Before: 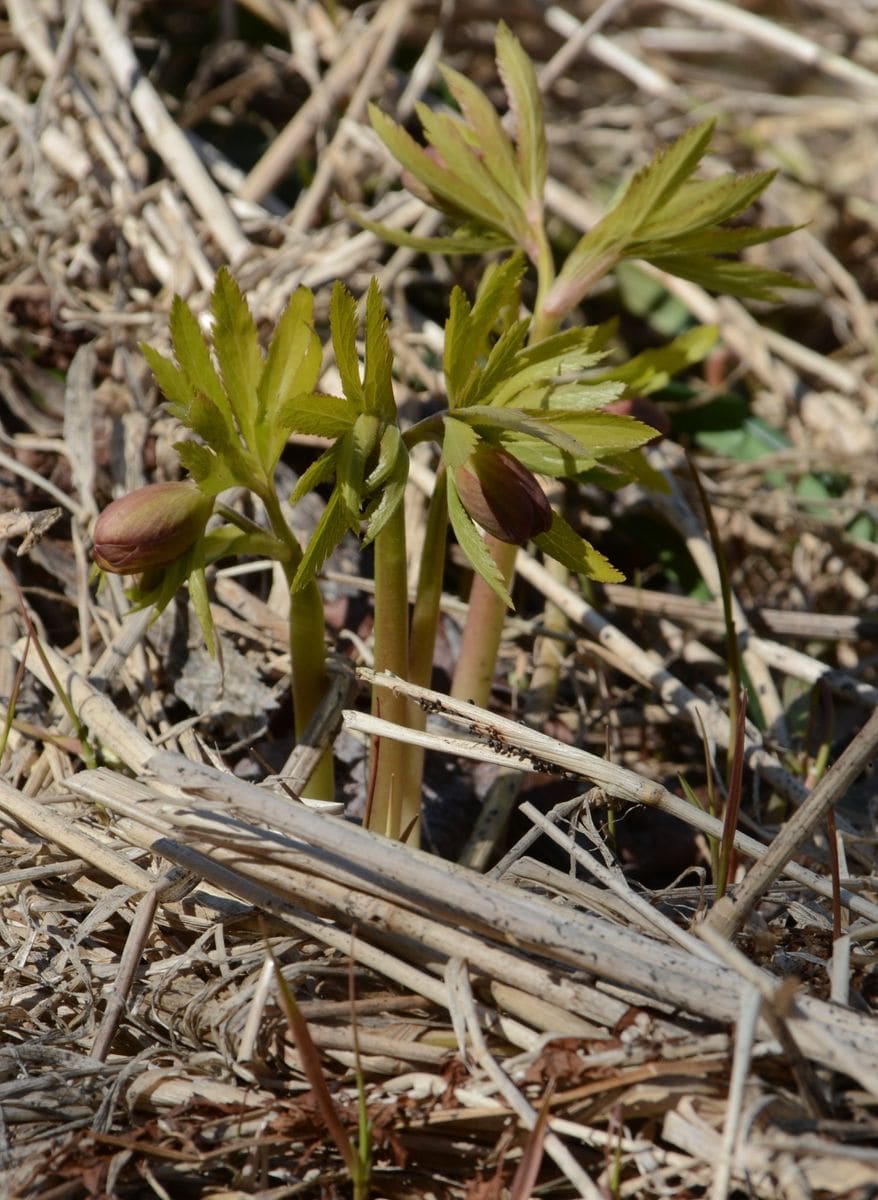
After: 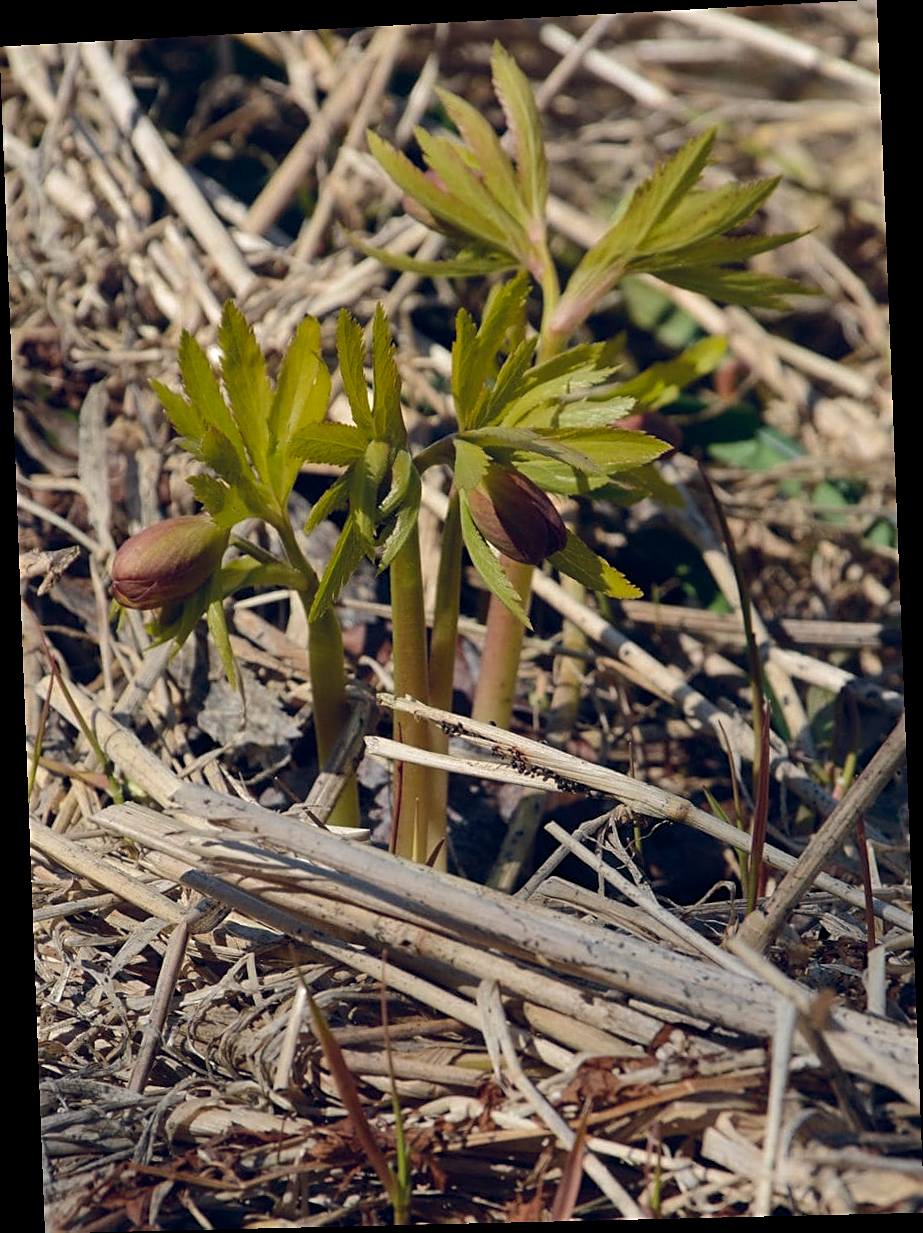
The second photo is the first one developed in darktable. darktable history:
rotate and perspective: rotation -2.22°, lens shift (horizontal) -0.022, automatic cropping off
color balance rgb: shadows lift › hue 87.51°, highlights gain › chroma 0.68%, highlights gain › hue 55.1°, global offset › chroma 0.13%, global offset › hue 253.66°, linear chroma grading › global chroma 0.5%, perceptual saturation grading › global saturation 16.38%
sharpen: on, module defaults
